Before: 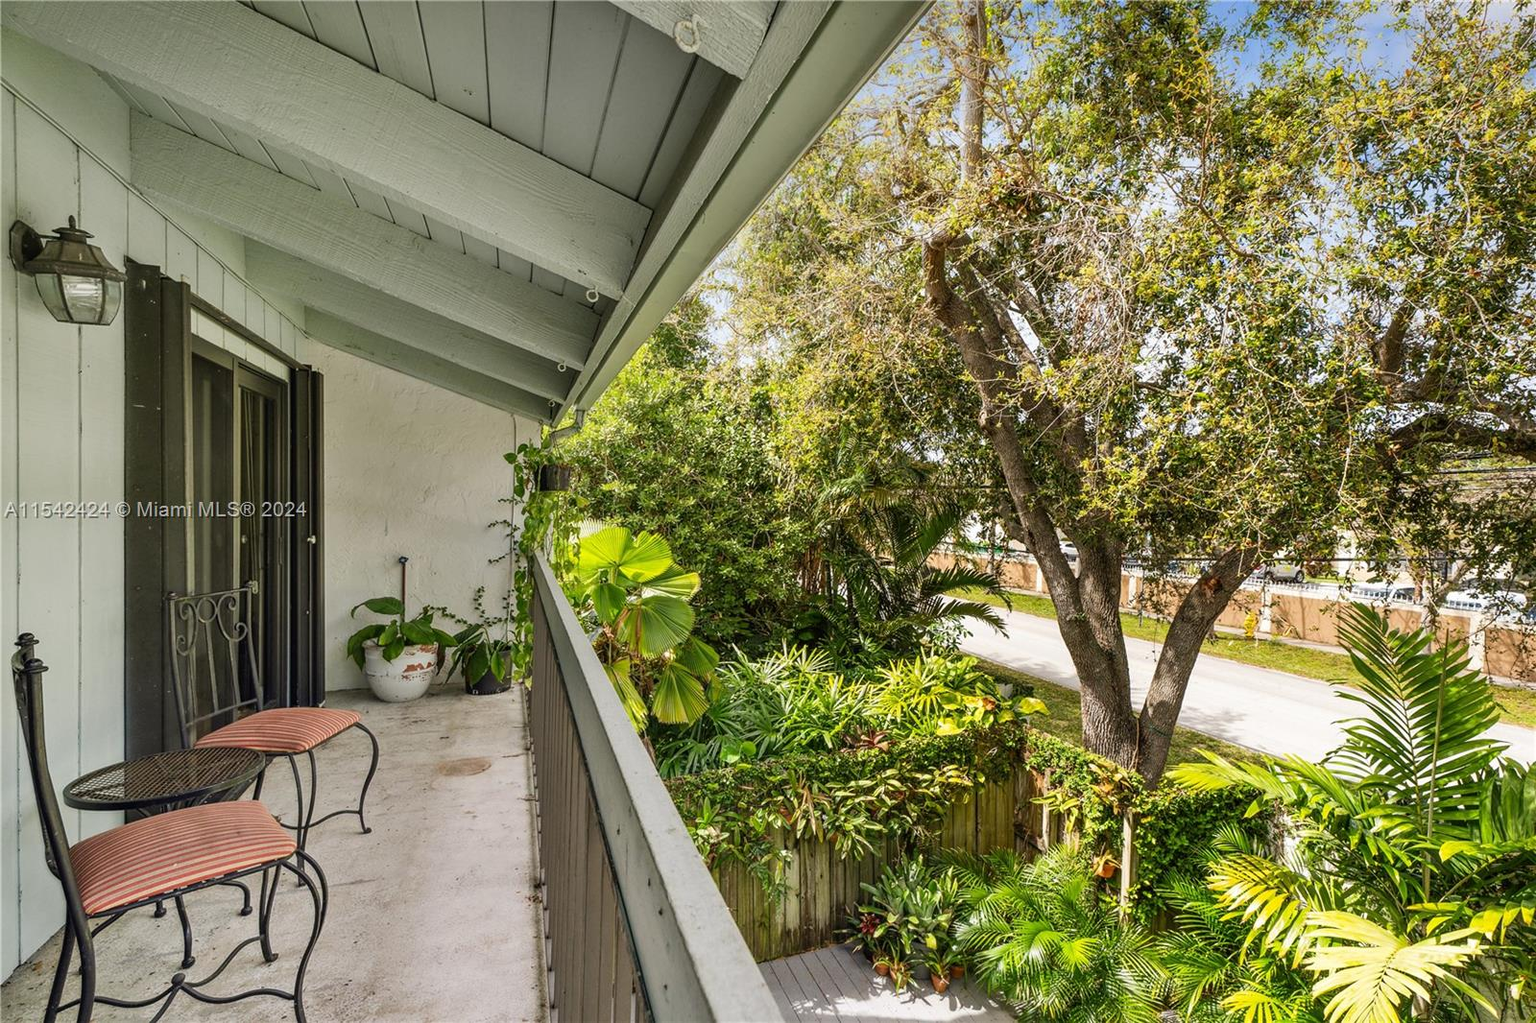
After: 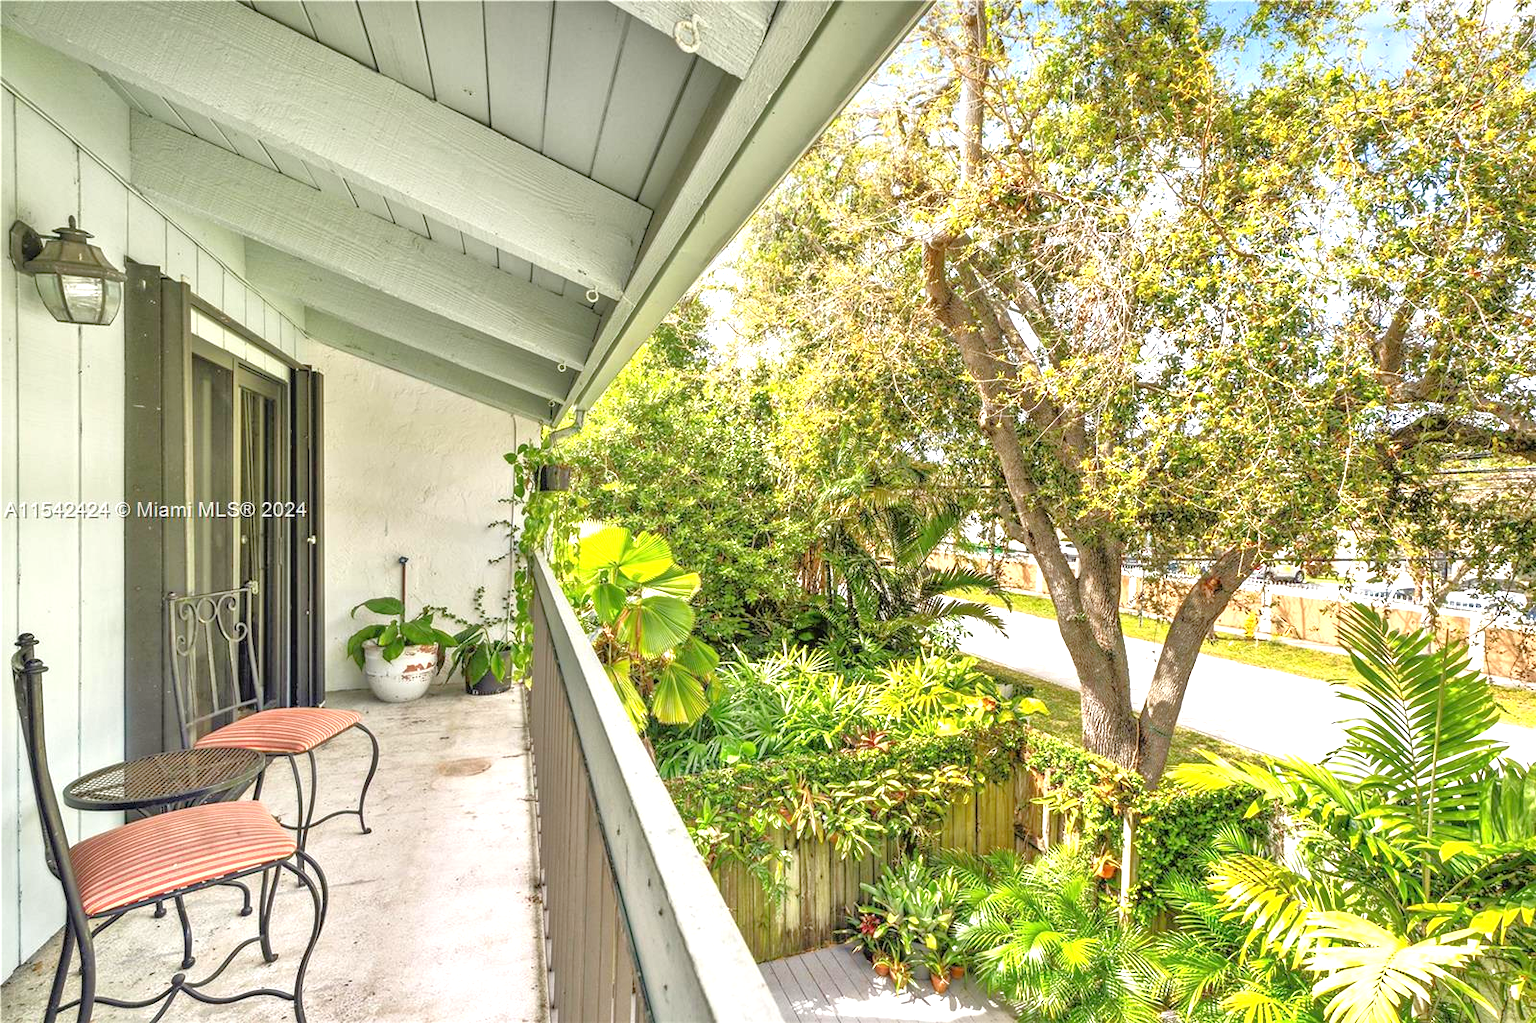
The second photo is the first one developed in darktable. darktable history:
base curve: curves: ch0 [(0, 0) (0.297, 0.298) (1, 1)], preserve colors none
tone equalizer: -7 EV 0.15 EV, -6 EV 0.6 EV, -5 EV 1.15 EV, -4 EV 1.33 EV, -3 EV 1.15 EV, -2 EV 0.6 EV, -1 EV 0.15 EV, mask exposure compensation -0.5 EV
exposure: black level correction 0, exposure 1.675 EV, compensate exposure bias true, compensate highlight preservation false
